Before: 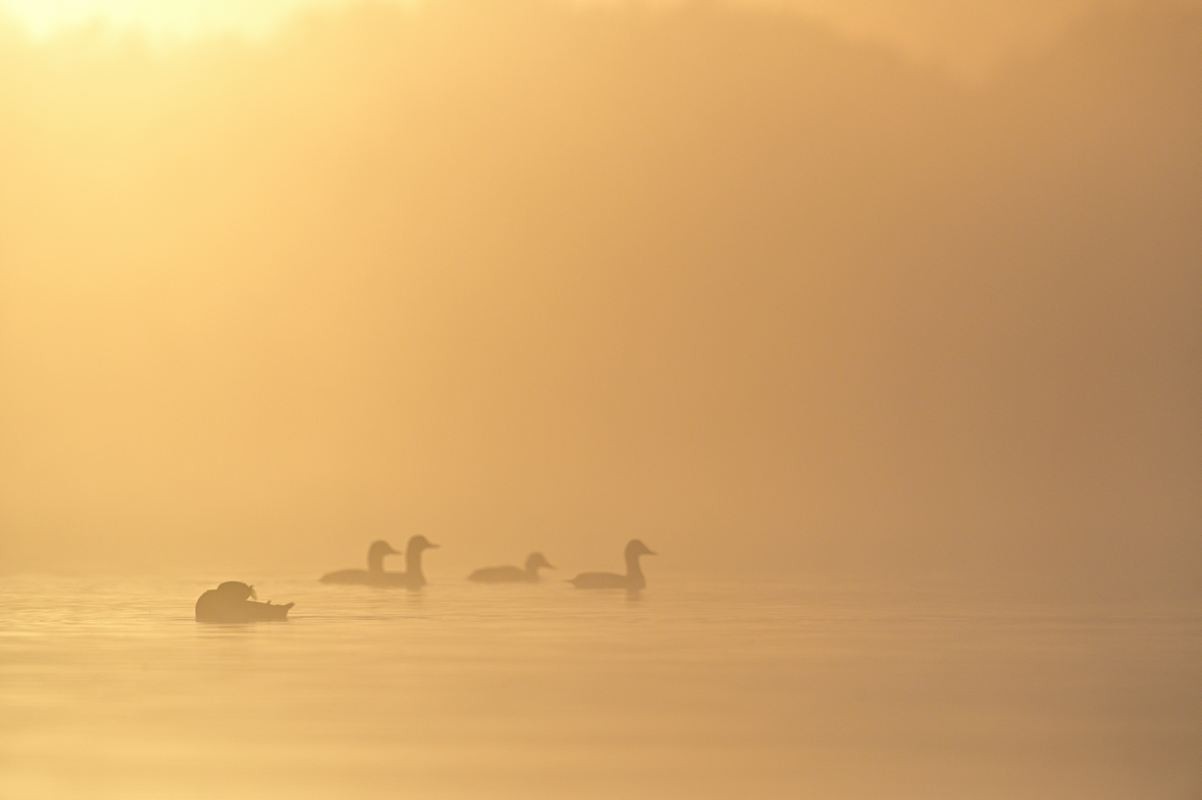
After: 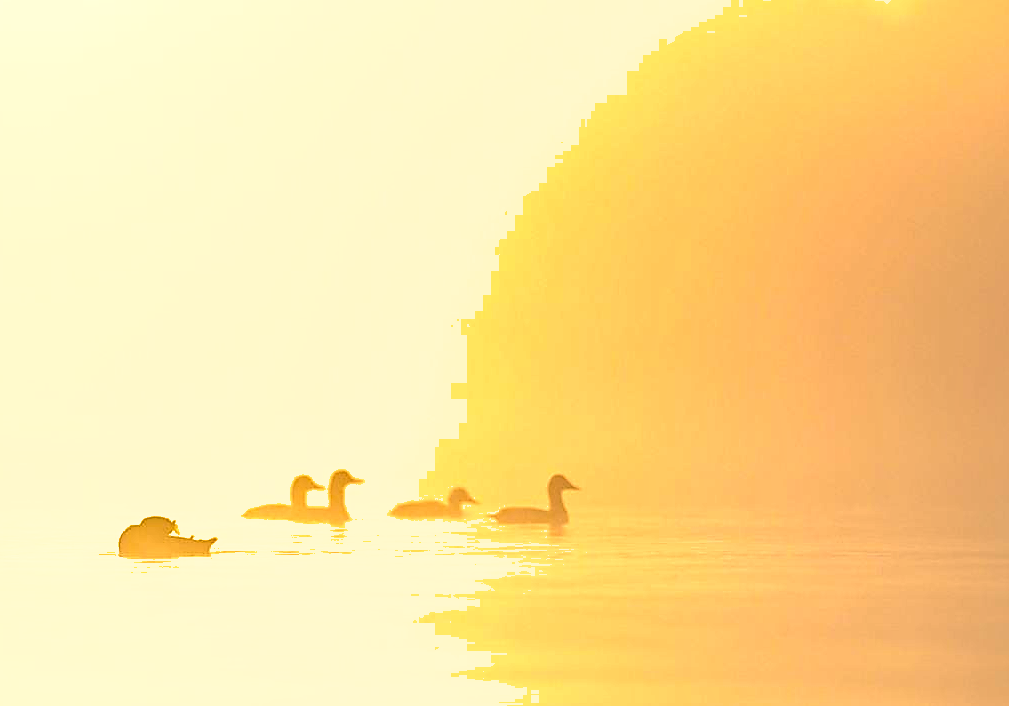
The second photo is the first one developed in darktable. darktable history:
crop: left 6.446%, top 8.188%, right 9.538%, bottom 3.548%
exposure: black level correction 0, exposure 1.2 EV, compensate exposure bias true, compensate highlight preservation false
shadows and highlights: on, module defaults
sharpen: radius 1.4, amount 1.25, threshold 0.7
